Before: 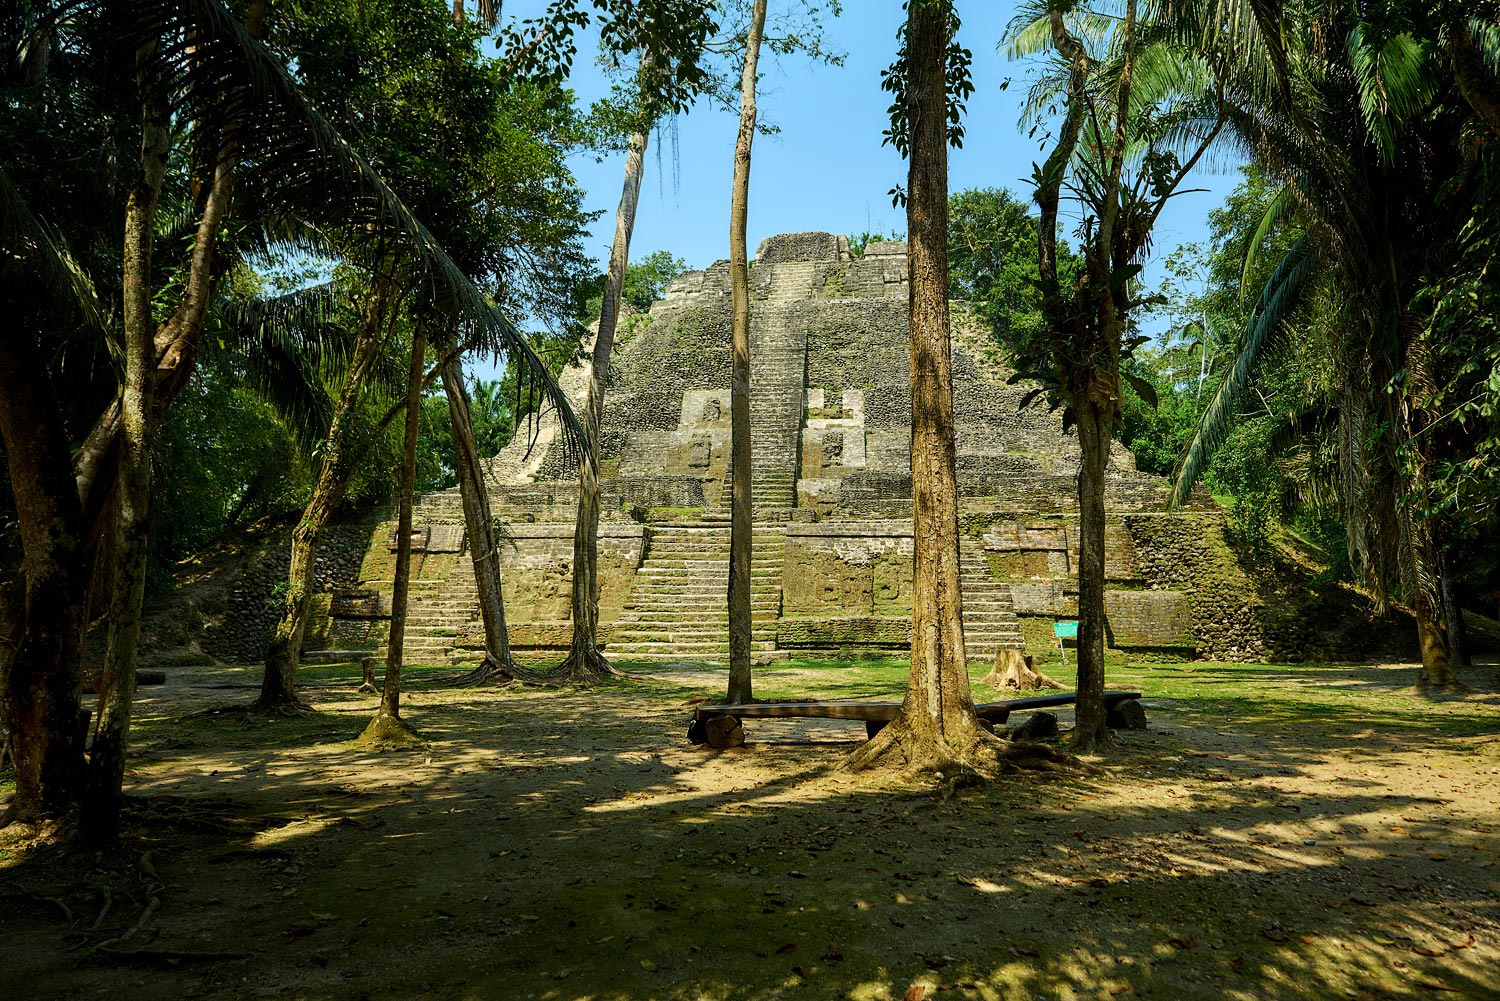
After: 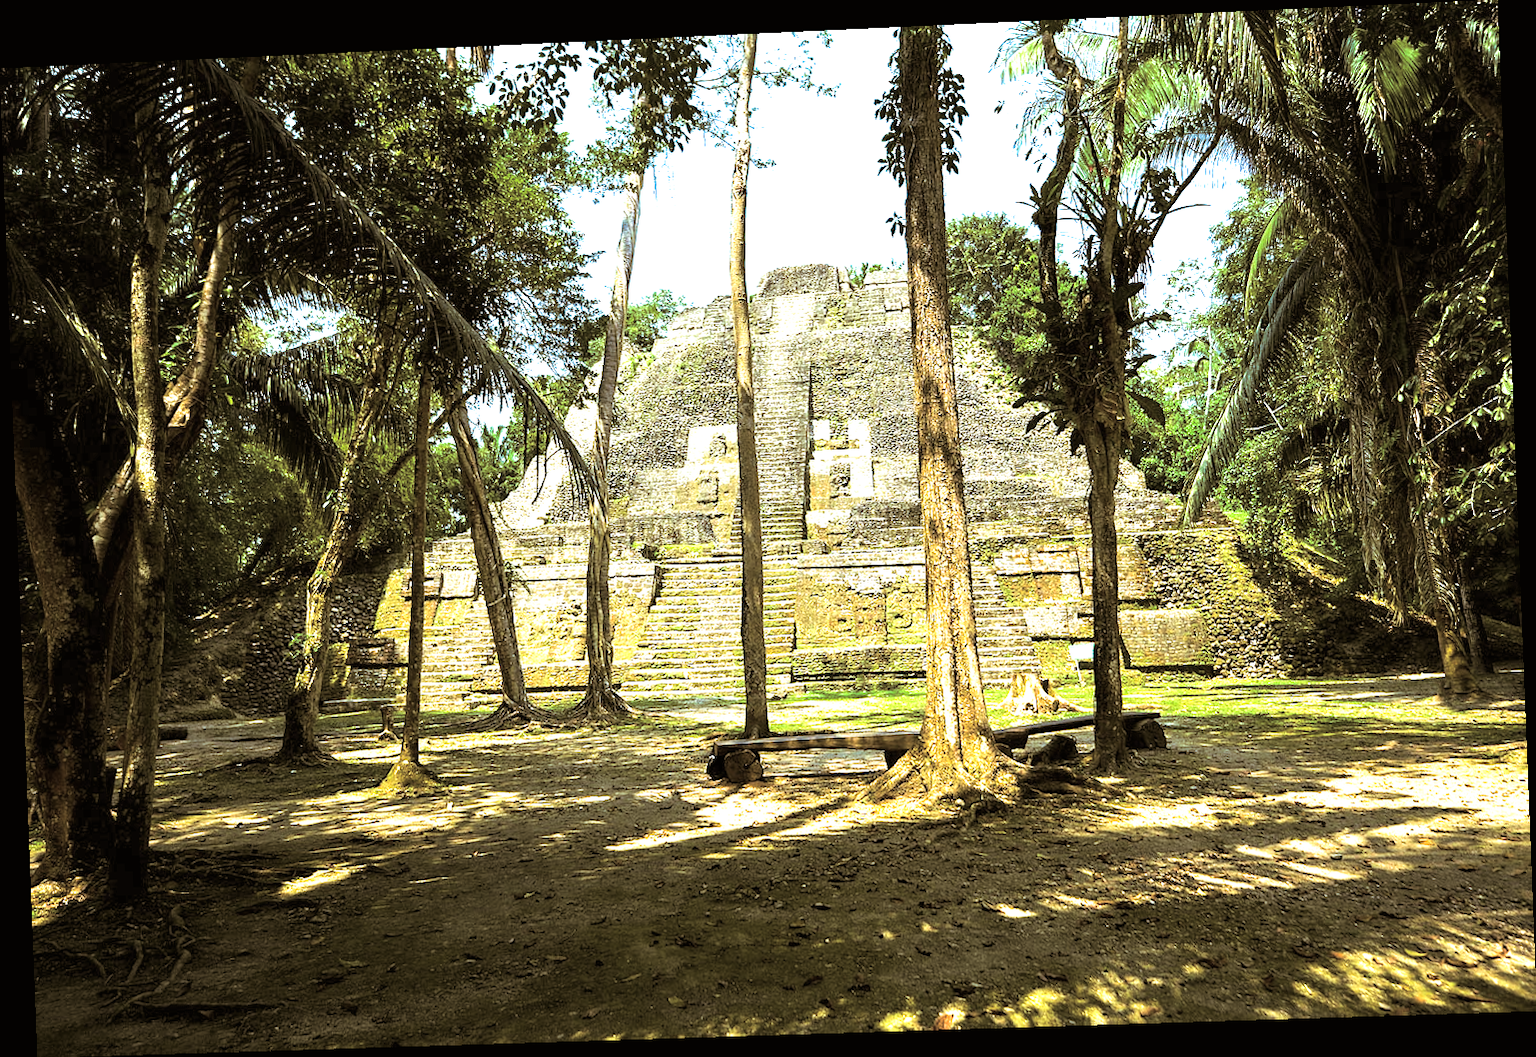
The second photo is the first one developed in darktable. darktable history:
split-toning: shadows › hue 37.98°, highlights › hue 185.58°, balance -55.261
exposure: black level correction 0, exposure 1.45 EV, compensate exposure bias true, compensate highlight preservation false
white balance: red 1.004, blue 1.024
rotate and perspective: rotation -2.22°, lens shift (horizontal) -0.022, automatic cropping off
